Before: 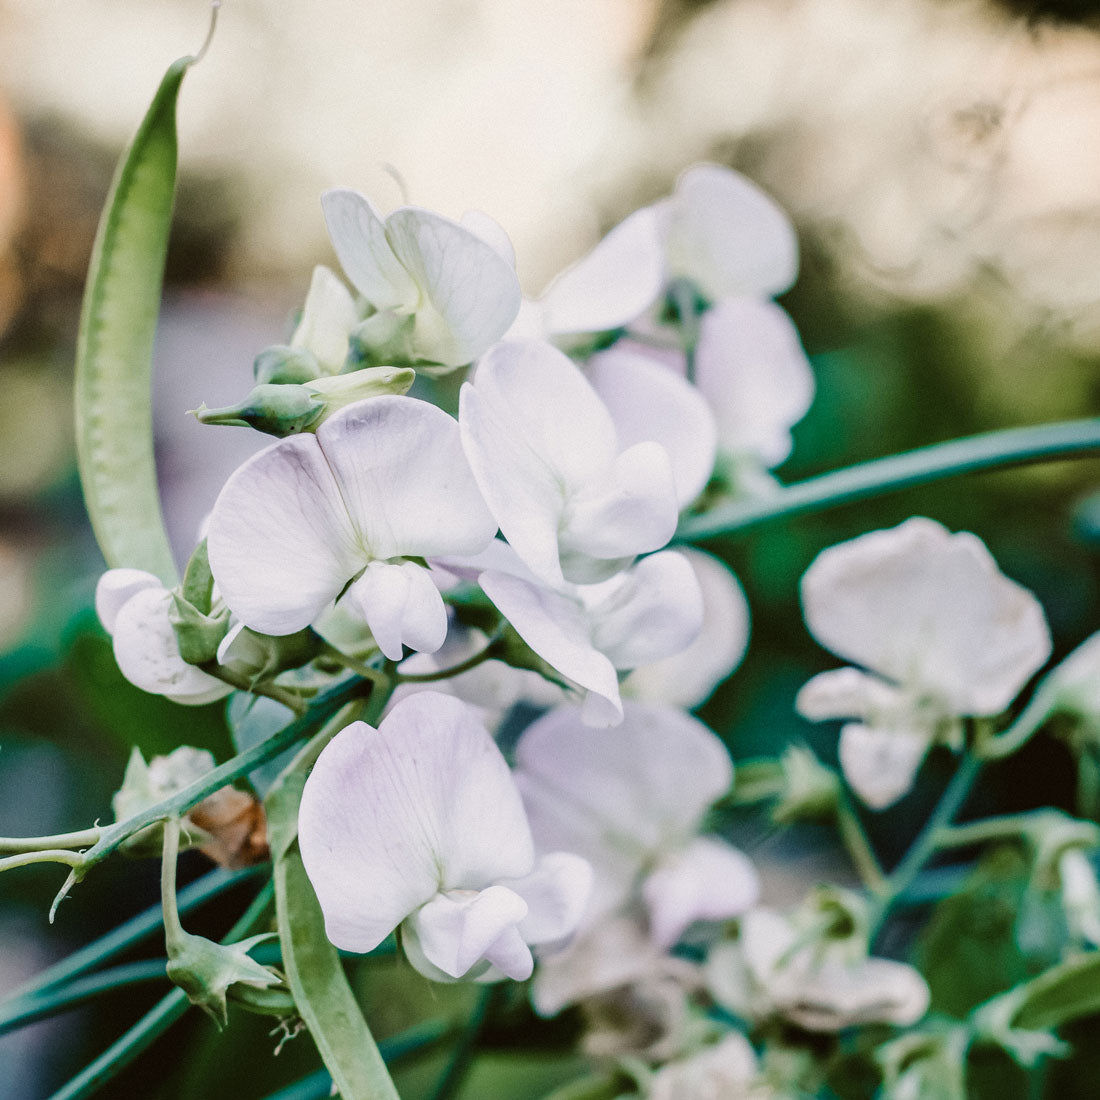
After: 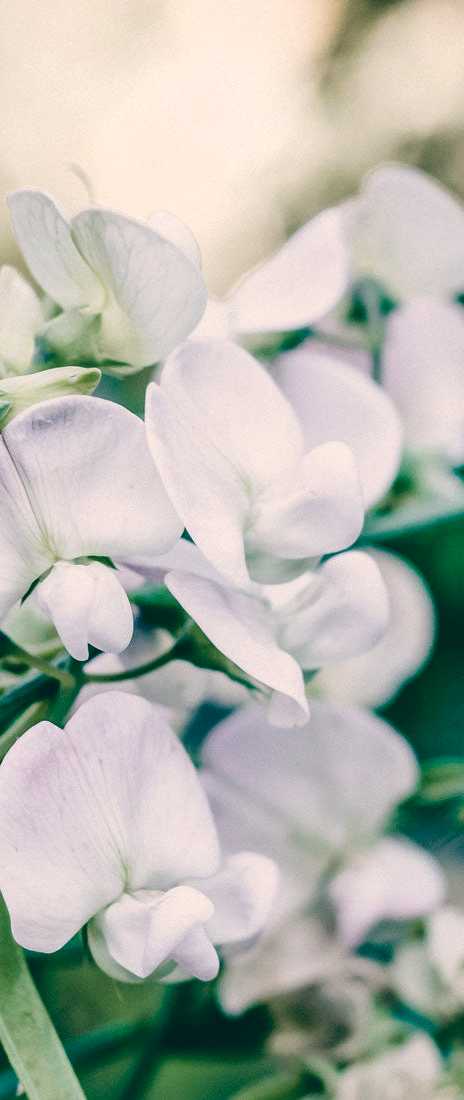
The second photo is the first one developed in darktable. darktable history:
color balance: lift [1.005, 0.99, 1.007, 1.01], gamma [1, 0.979, 1.011, 1.021], gain [0.923, 1.098, 1.025, 0.902], input saturation 90.45%, contrast 7.73%, output saturation 105.91%
white balance: red 0.983, blue 1.036
crop: left 28.583%, right 29.231%
